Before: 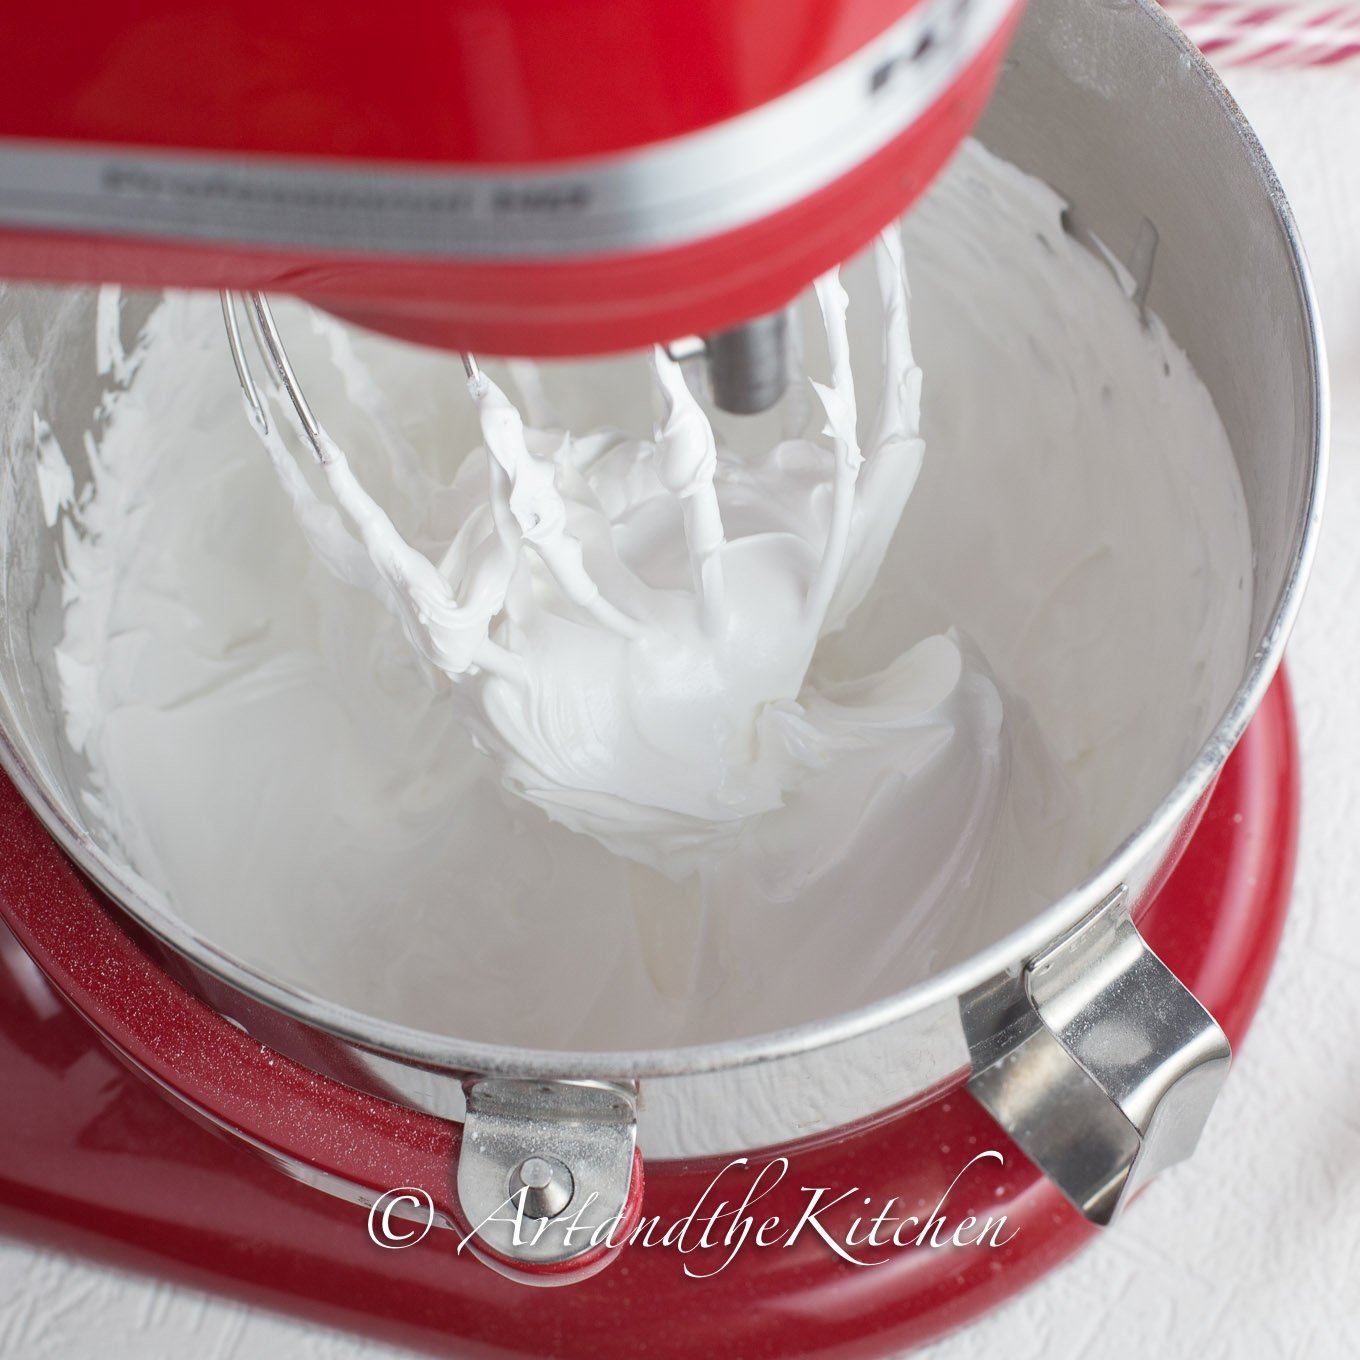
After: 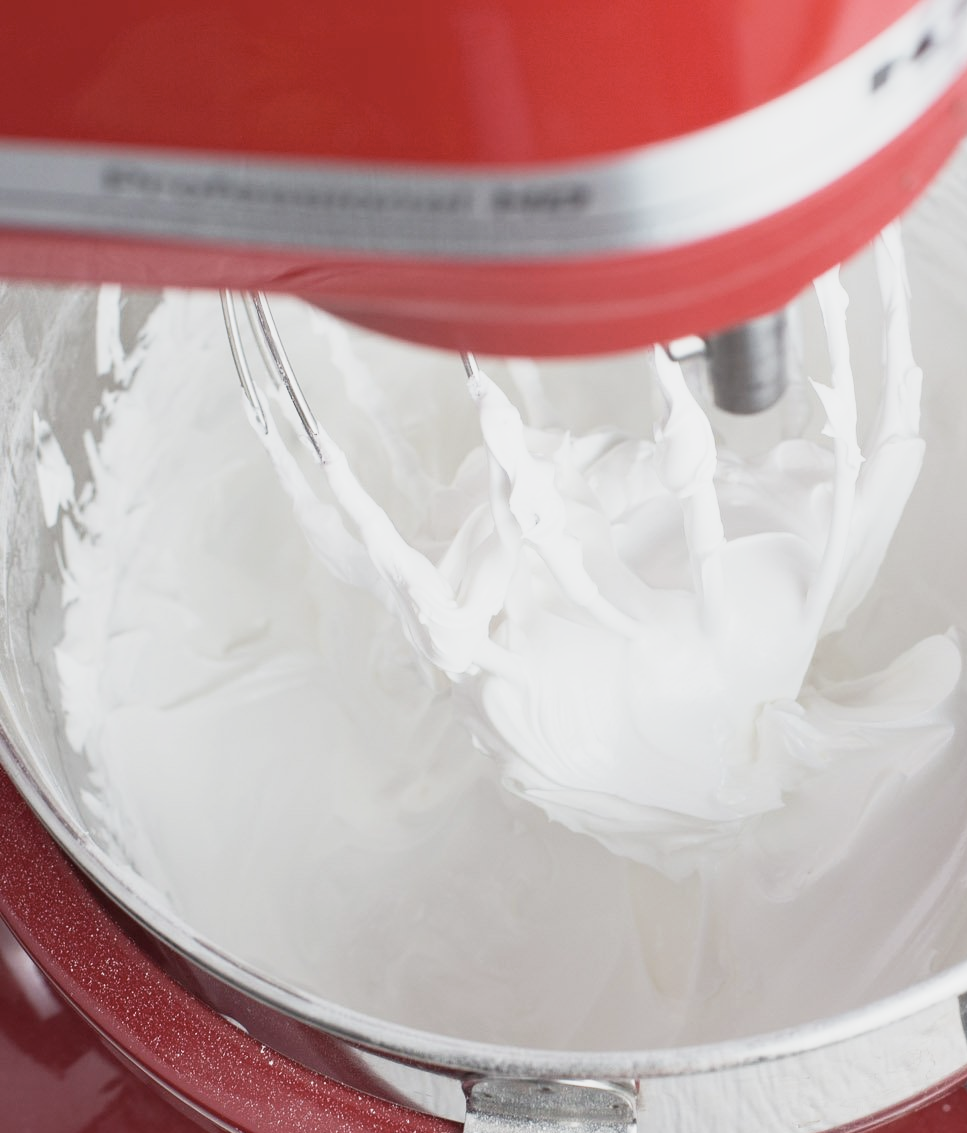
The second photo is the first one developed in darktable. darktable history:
contrast brightness saturation: contrast 0.06, brightness -0.01, saturation -0.23
crop: right 28.885%, bottom 16.626%
base curve: curves: ch0 [(0, 0) (0.088, 0.125) (0.176, 0.251) (0.354, 0.501) (0.613, 0.749) (1, 0.877)], preserve colors none
rgb levels: preserve colors max RGB
